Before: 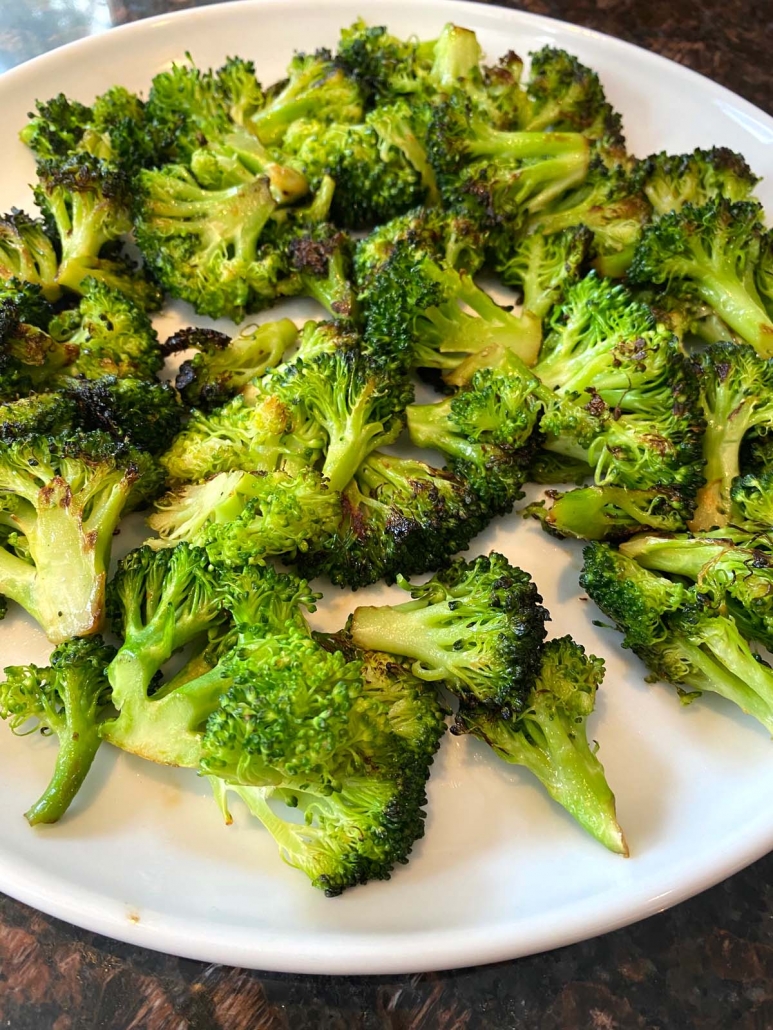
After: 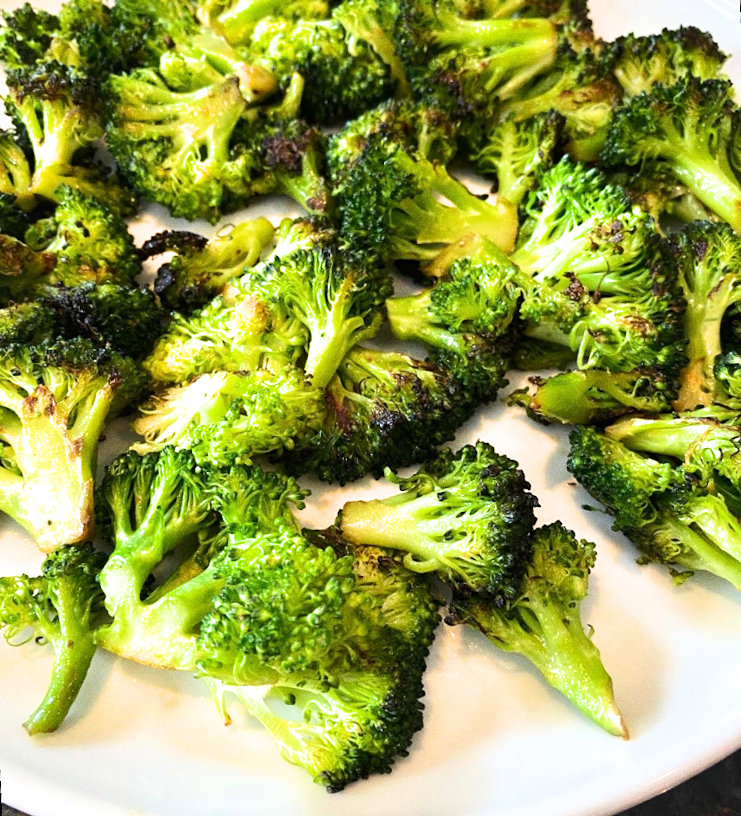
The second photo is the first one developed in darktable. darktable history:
grain: coarseness 0.47 ISO
crop and rotate: angle -2.38°
rotate and perspective: rotation -5°, crop left 0.05, crop right 0.952, crop top 0.11, crop bottom 0.89
filmic rgb: black relative exposure -16 EV, white relative exposure 2.93 EV, hardness 10.04, color science v6 (2022)
tone equalizer: -8 EV 0.001 EV, -7 EV -0.002 EV, -6 EV 0.002 EV, -5 EV -0.03 EV, -4 EV -0.116 EV, -3 EV -0.169 EV, -2 EV 0.24 EV, -1 EV 0.702 EV, +0 EV 0.493 EV
